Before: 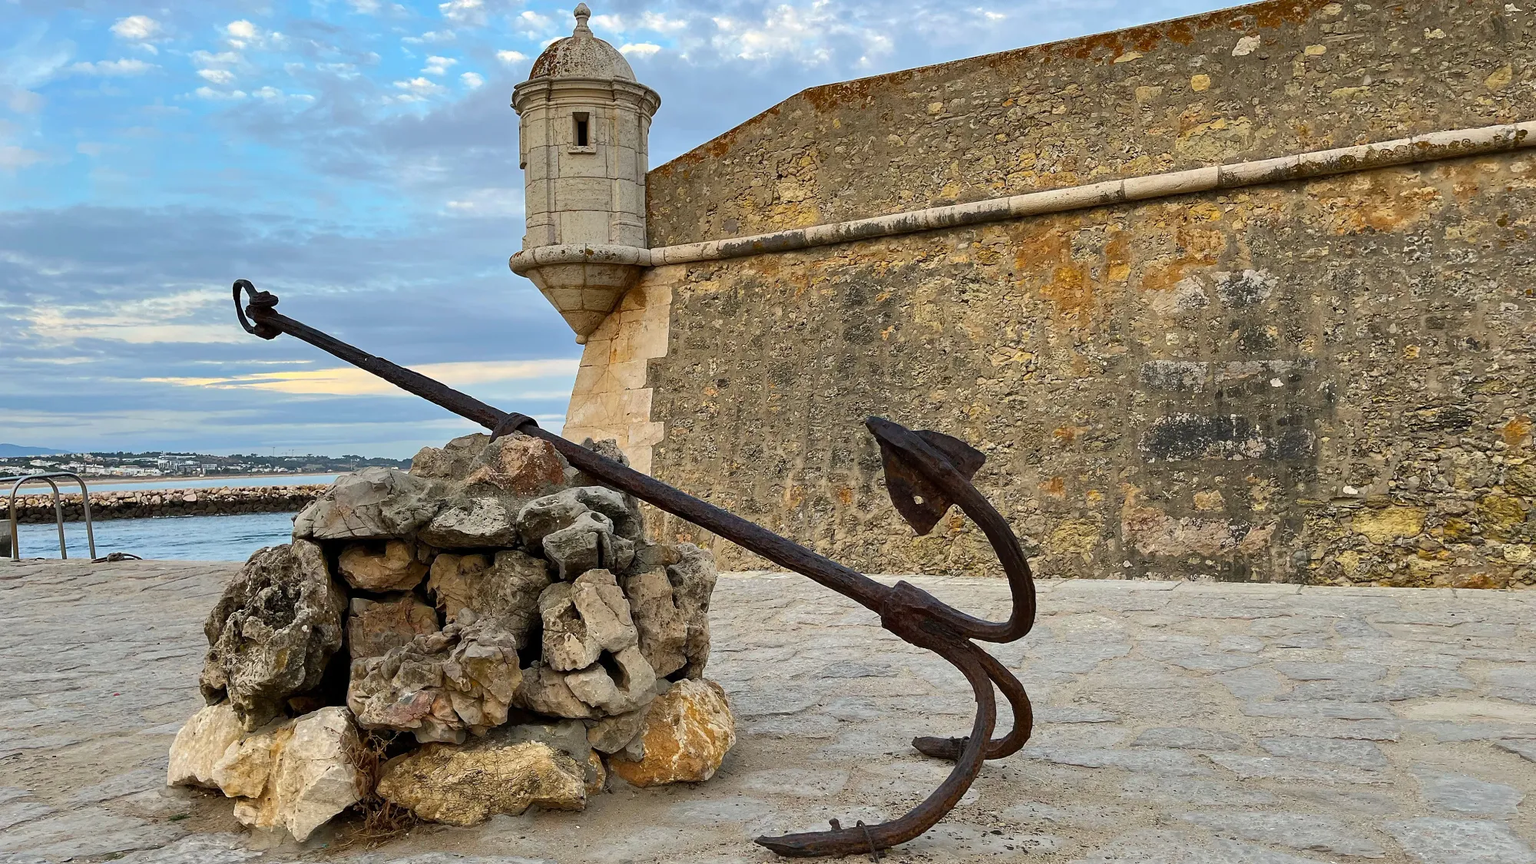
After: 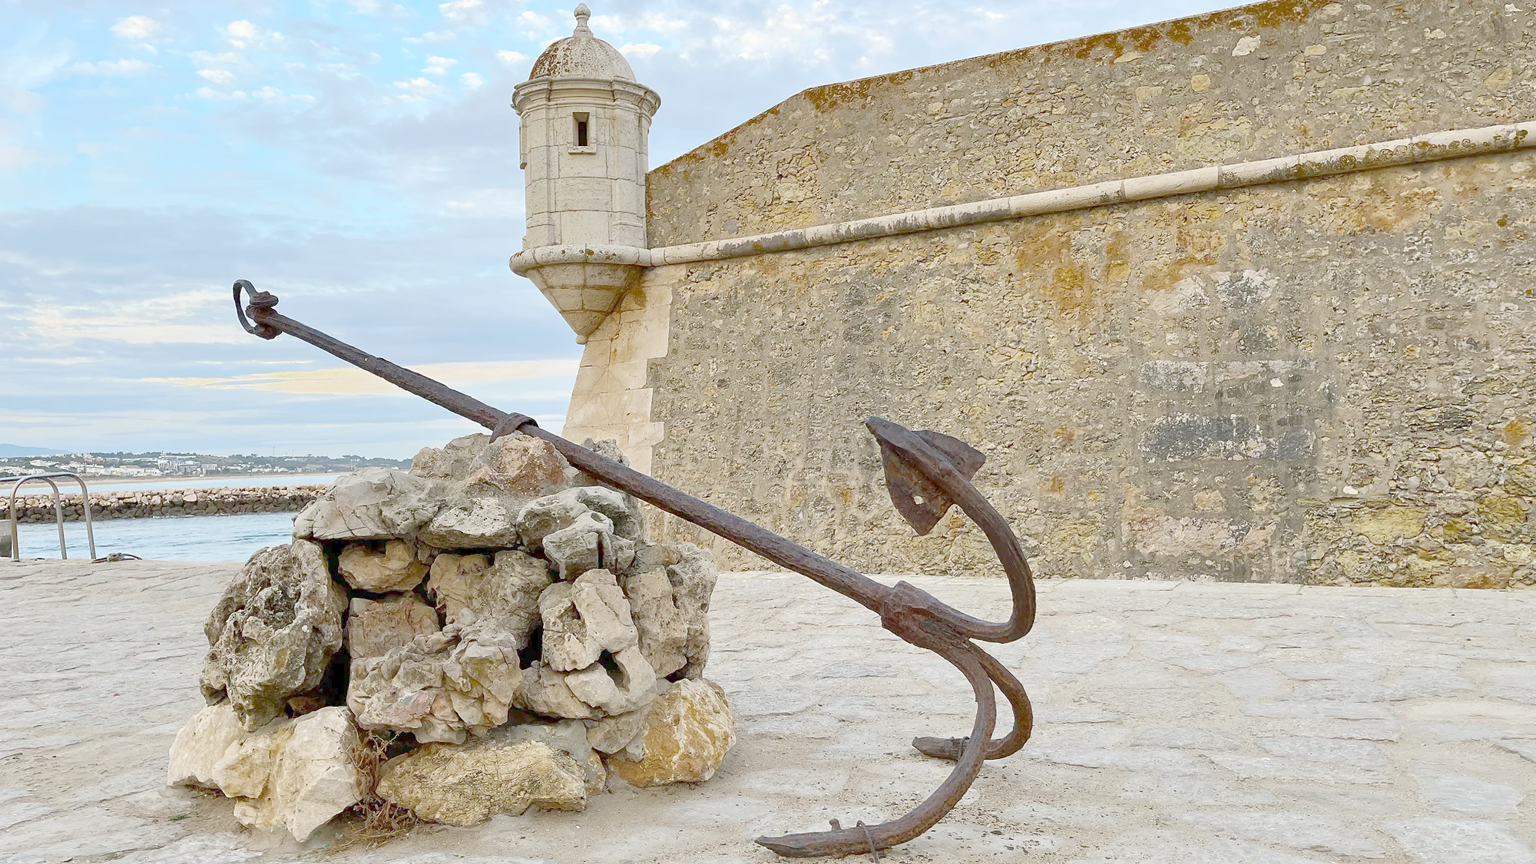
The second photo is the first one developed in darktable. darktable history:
color zones: curves: ch0 [(0.27, 0.396) (0.563, 0.504) (0.75, 0.5) (0.787, 0.307)]
